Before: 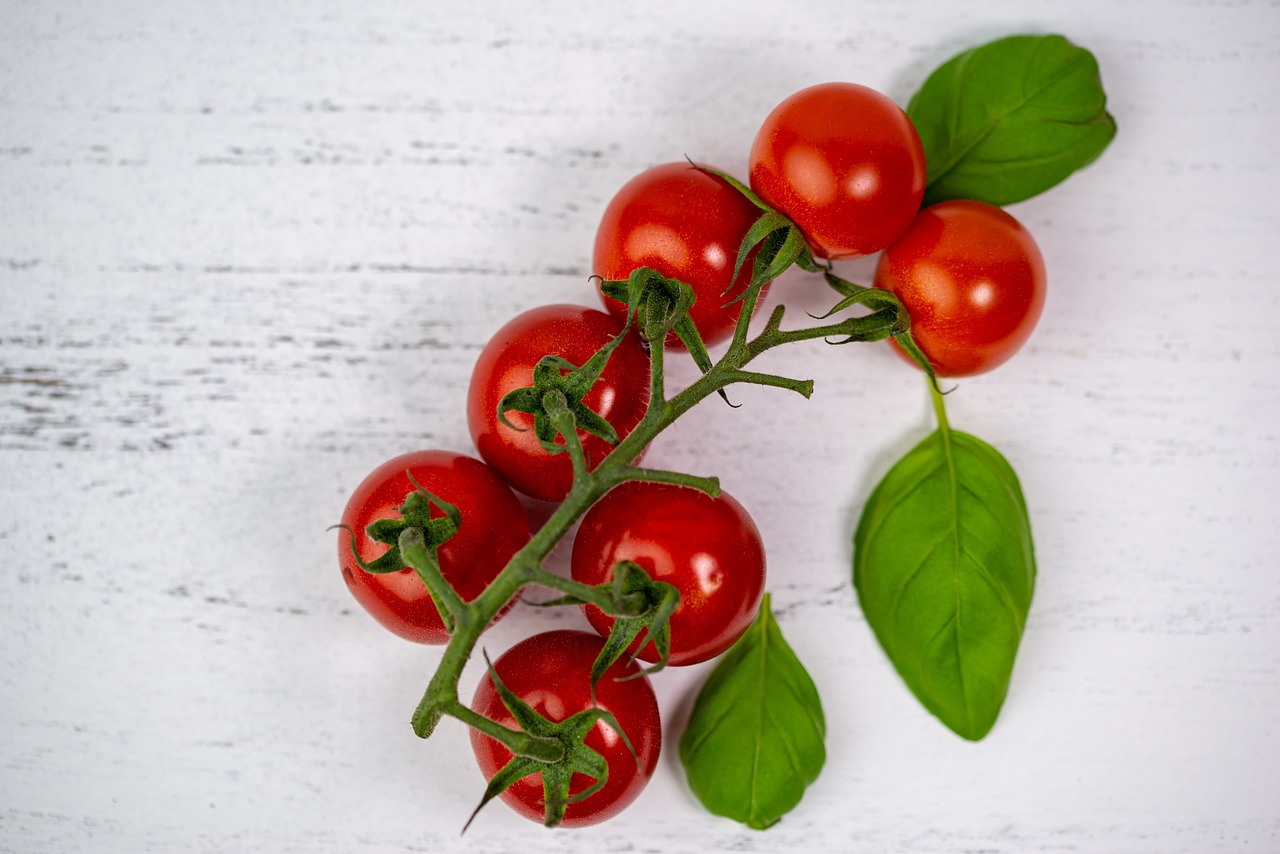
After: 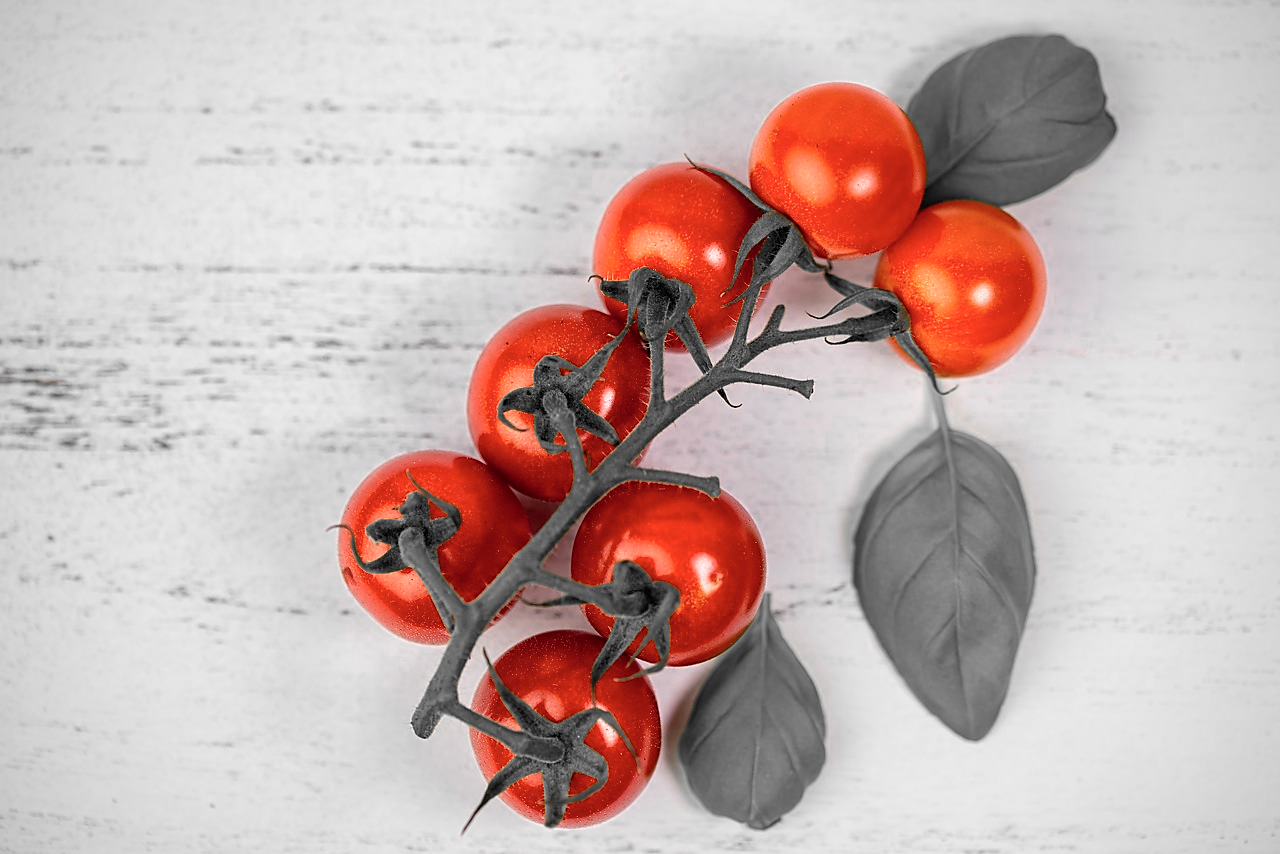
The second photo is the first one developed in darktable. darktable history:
sharpen: radius 1.864, amount 0.398, threshold 1.271
color zones: curves: ch0 [(0, 0.65) (0.096, 0.644) (0.221, 0.539) (0.429, 0.5) (0.571, 0.5) (0.714, 0.5) (0.857, 0.5) (1, 0.65)]; ch1 [(0, 0.5) (0.143, 0.5) (0.257, -0.002) (0.429, 0.04) (0.571, -0.001) (0.714, -0.015) (0.857, 0.024) (1, 0.5)]
